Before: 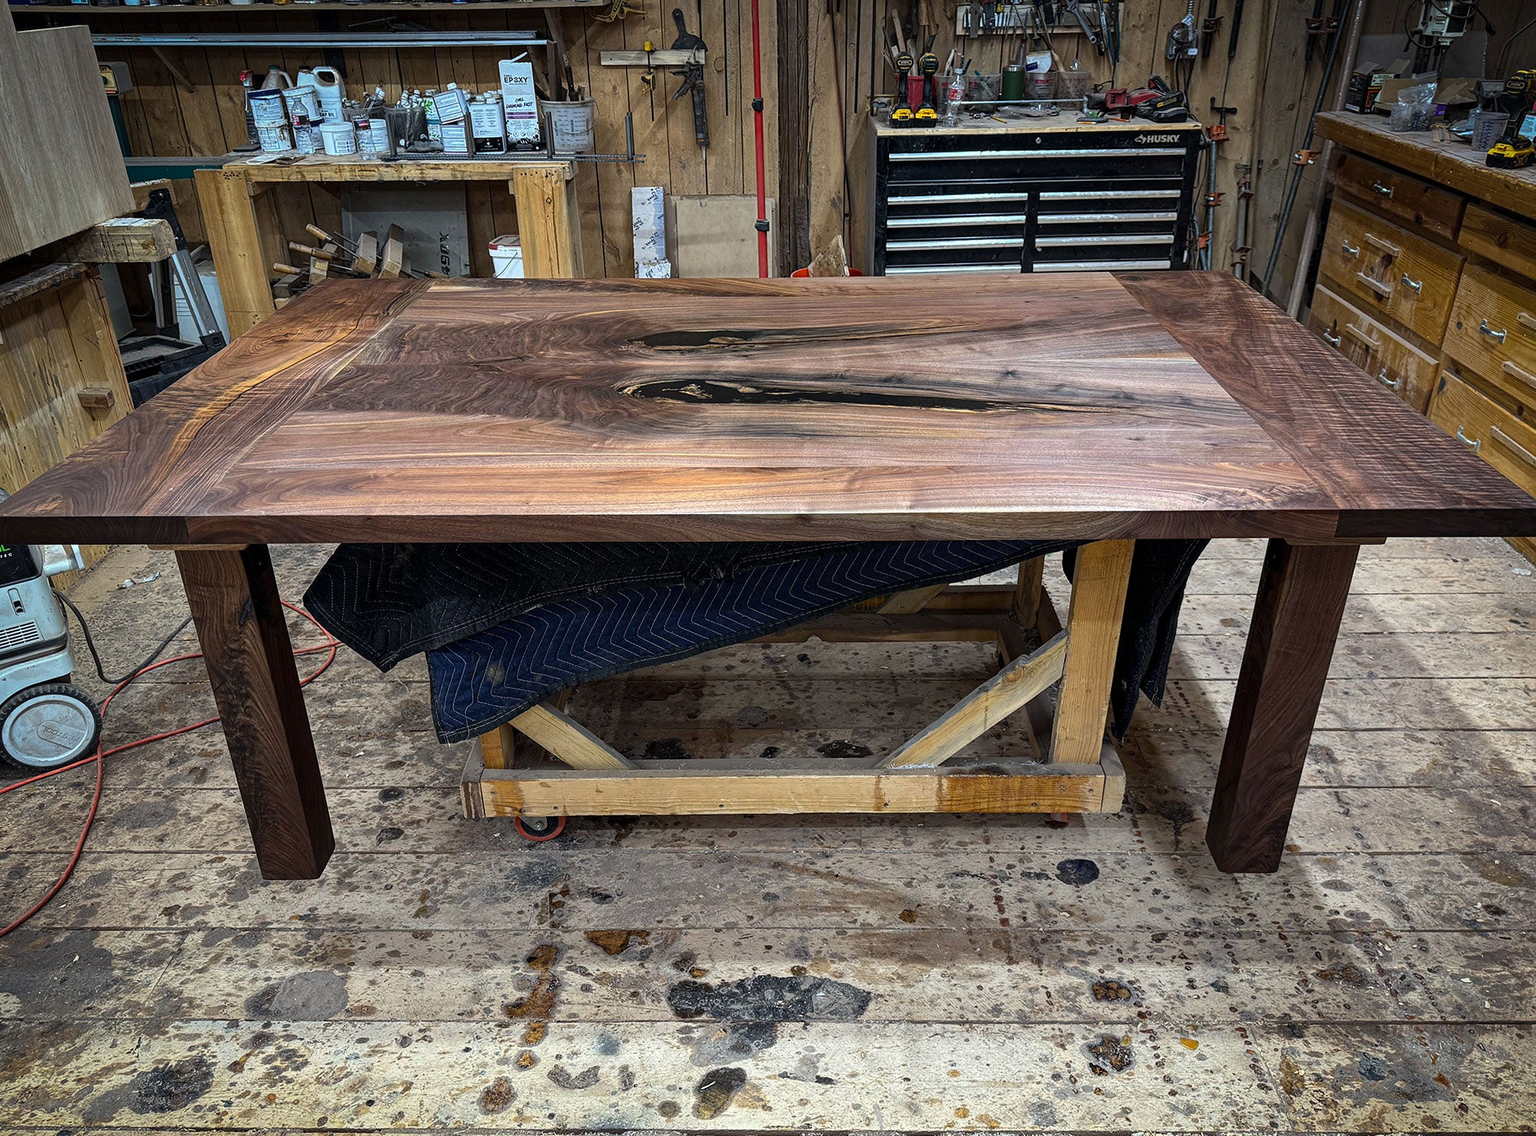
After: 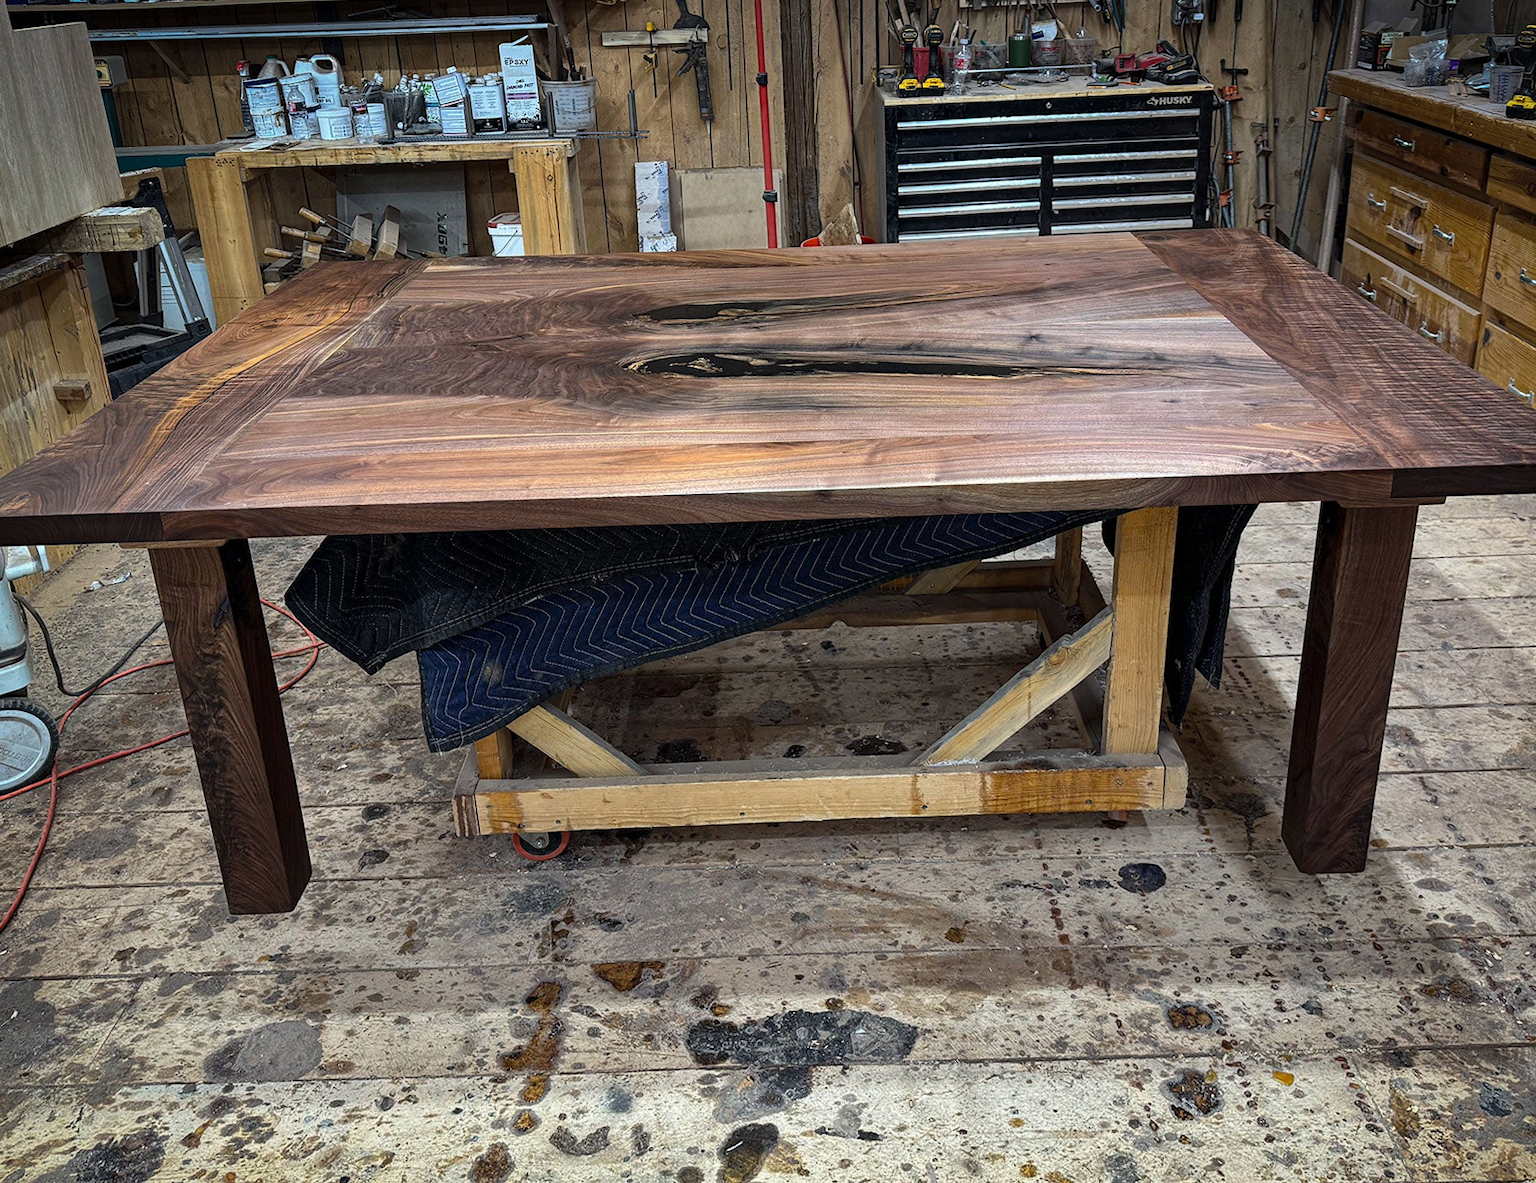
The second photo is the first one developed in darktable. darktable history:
shadows and highlights: radius 108.52, shadows 23.73, highlights -59.32, low approximation 0.01, soften with gaussian
rotate and perspective: rotation -1.68°, lens shift (vertical) -0.146, crop left 0.049, crop right 0.912, crop top 0.032, crop bottom 0.96
